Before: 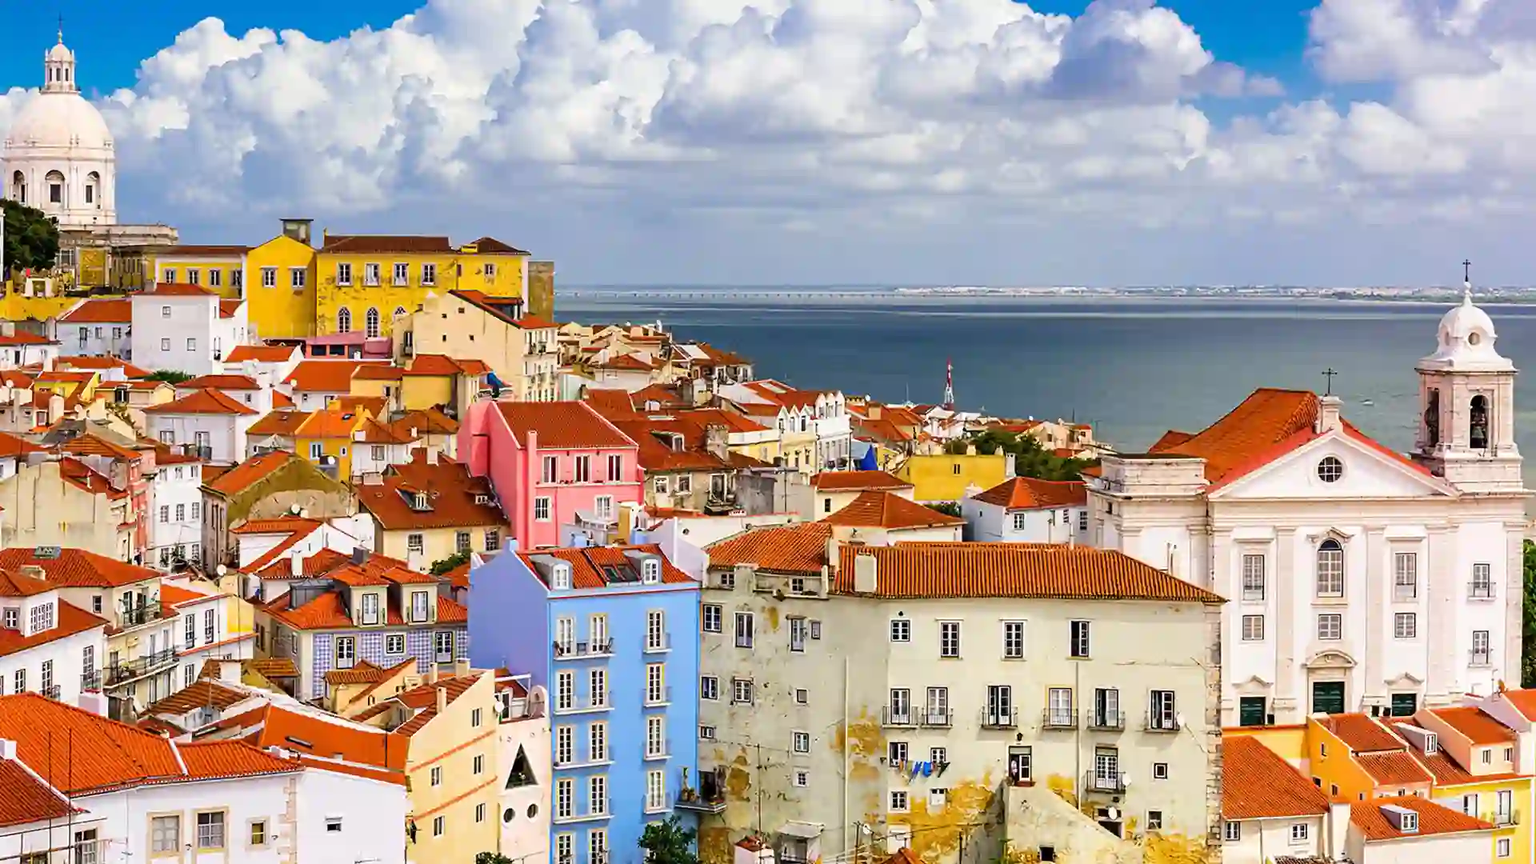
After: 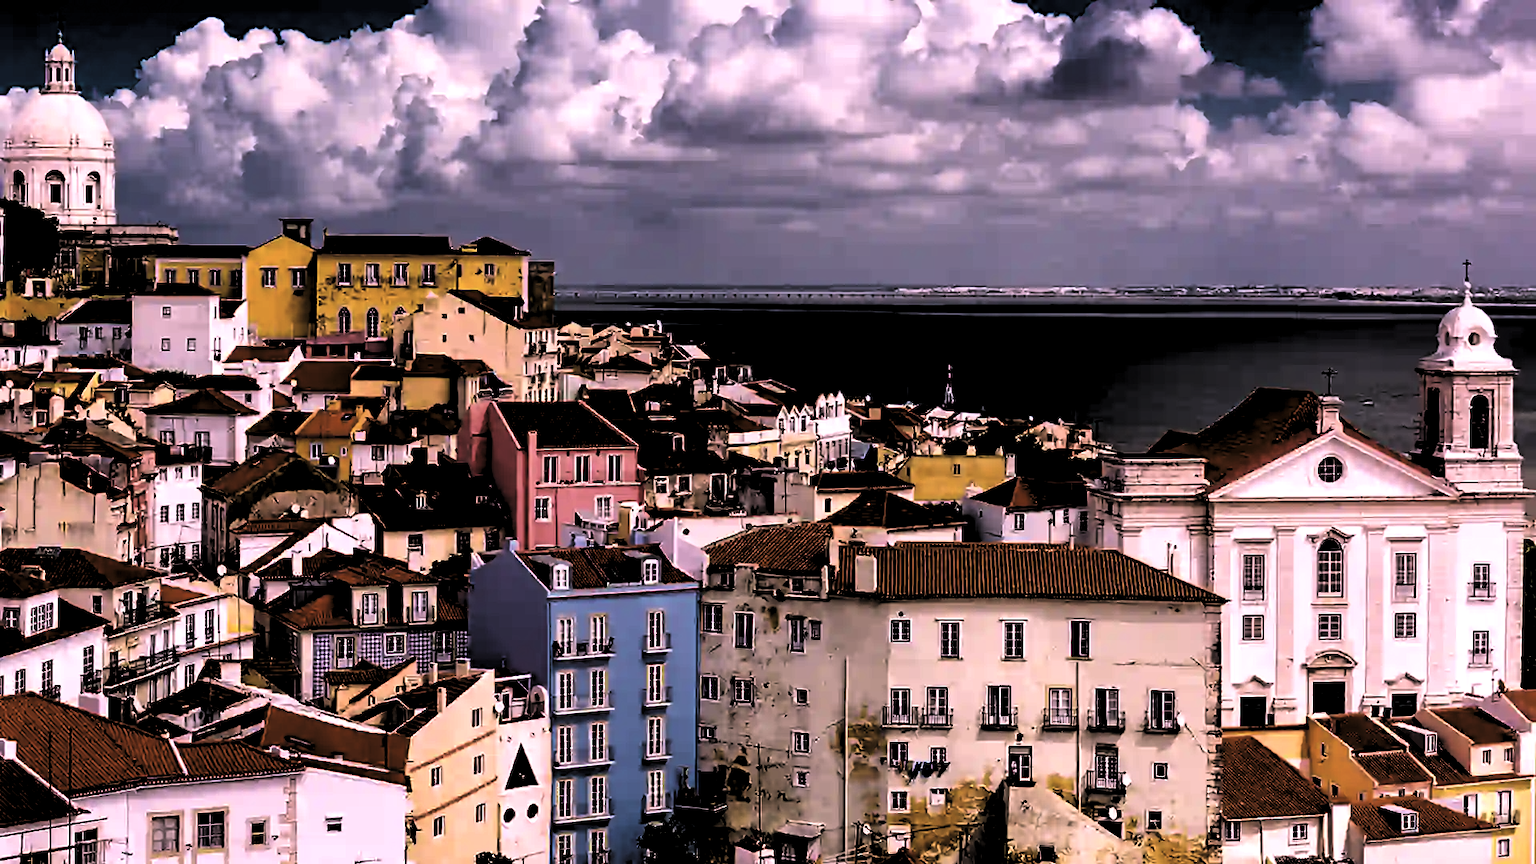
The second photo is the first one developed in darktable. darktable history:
color correction: saturation 0.85
white balance: red 1.188, blue 1.11
levels: levels [0.514, 0.759, 1]
velvia: on, module defaults
